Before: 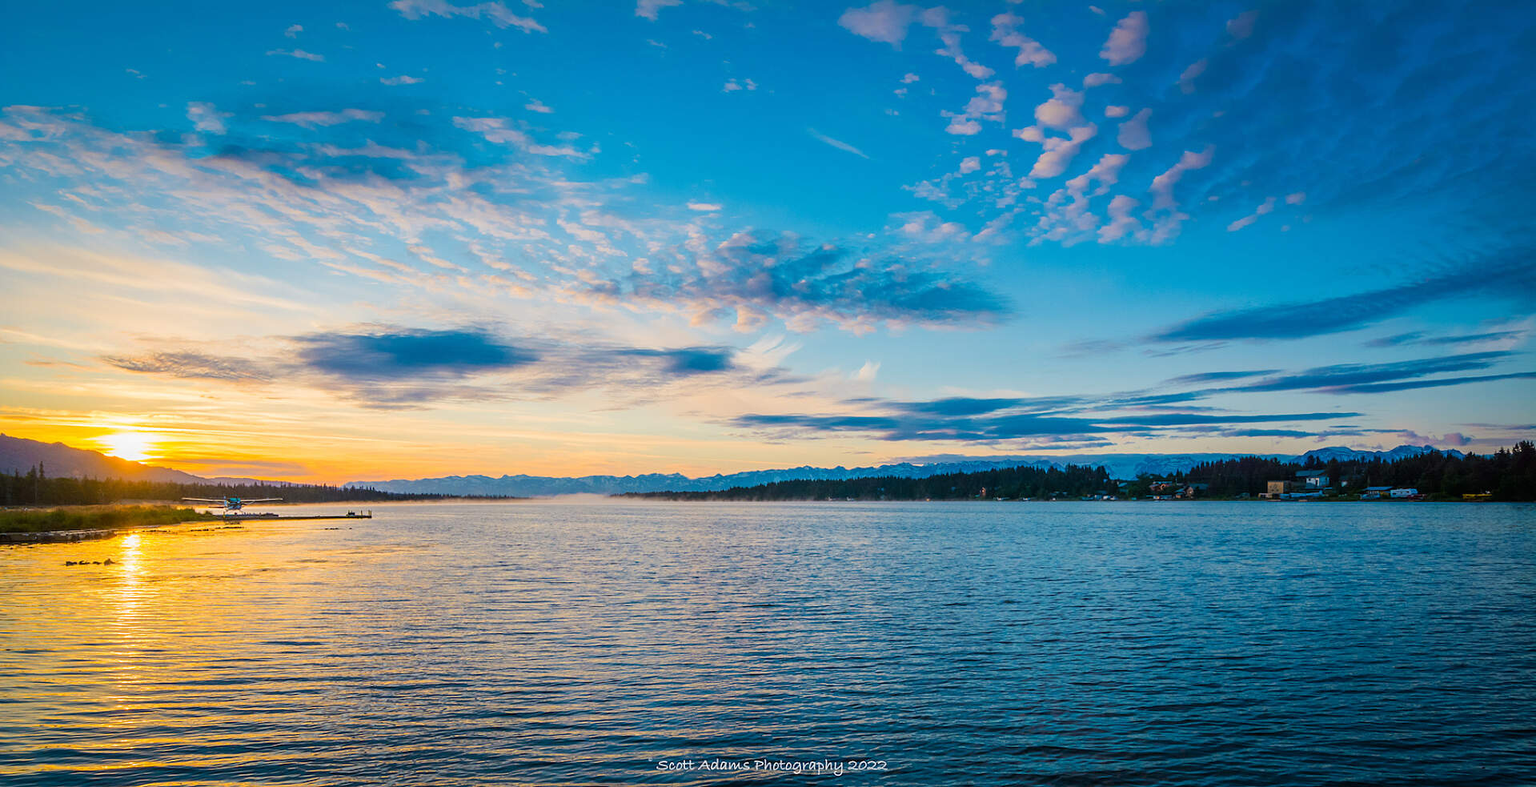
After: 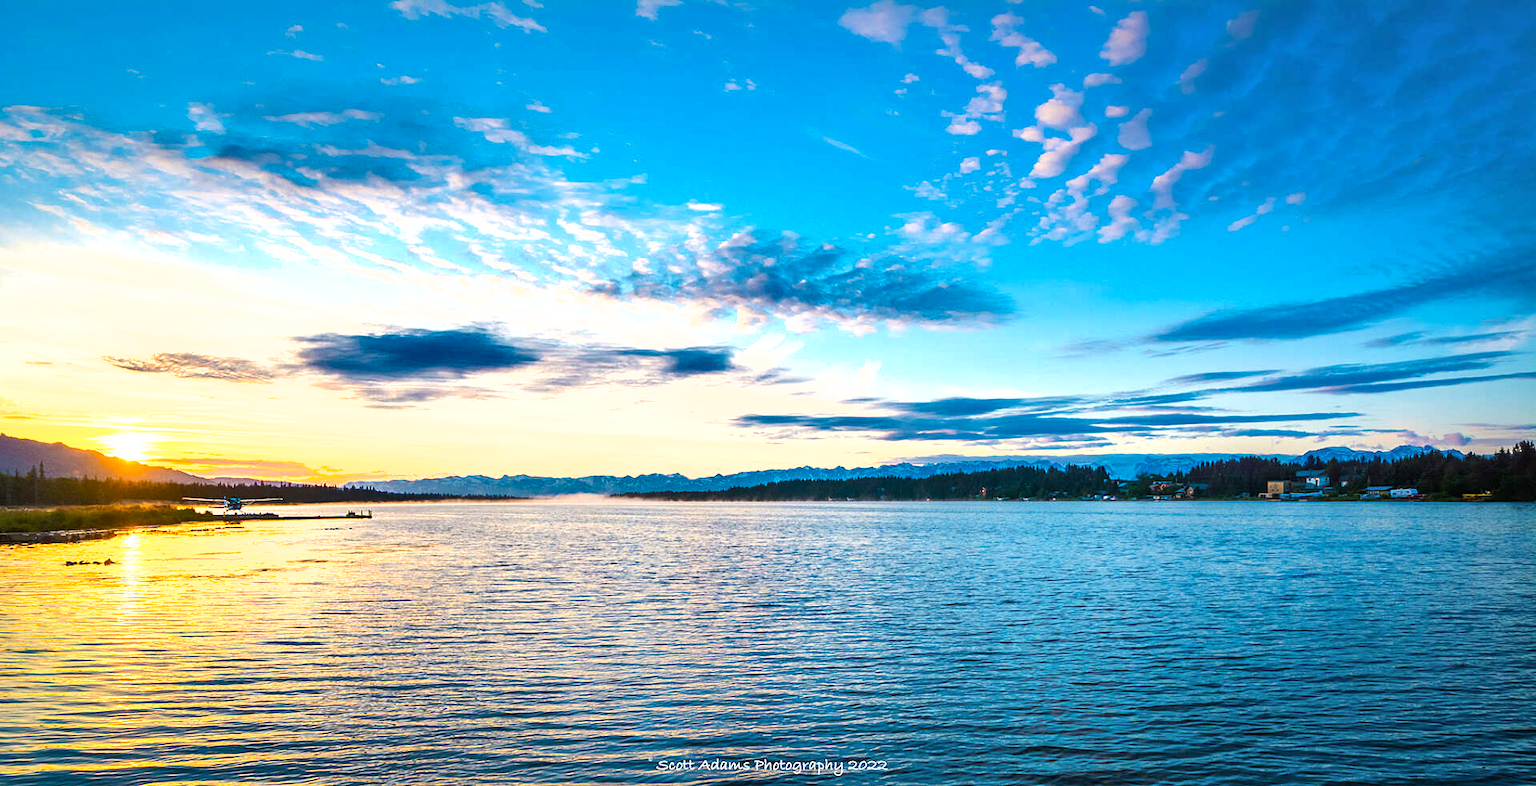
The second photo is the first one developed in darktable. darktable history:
shadows and highlights: low approximation 0.01, soften with gaussian
exposure: exposure 0.935 EV, compensate highlight preservation false
